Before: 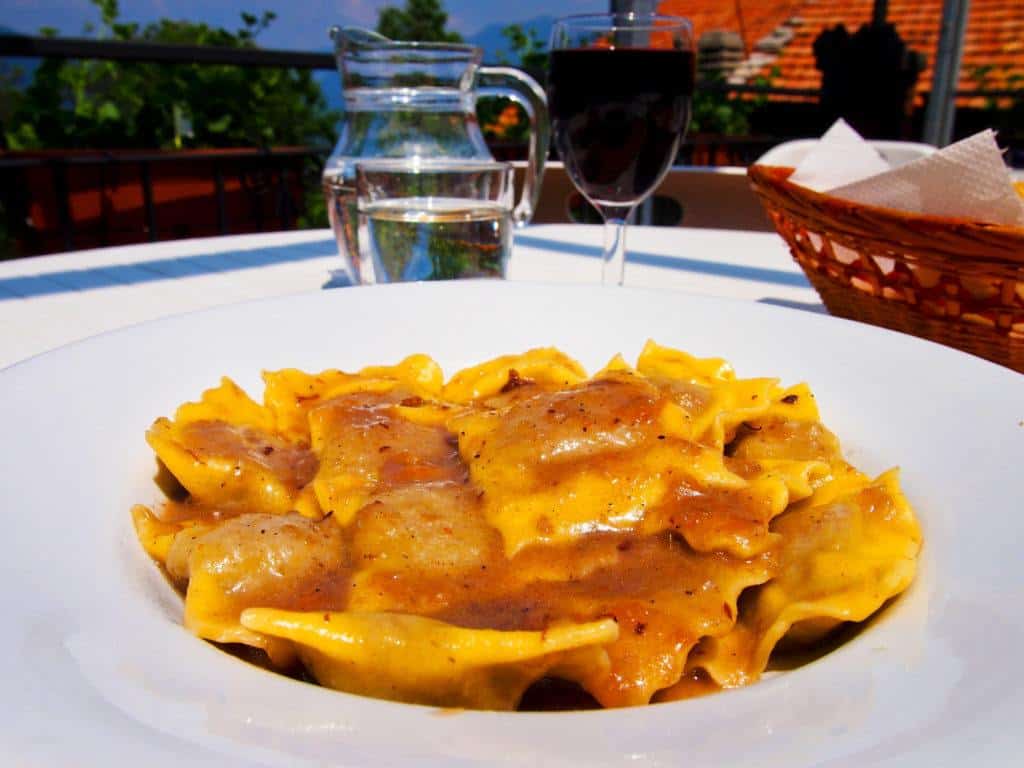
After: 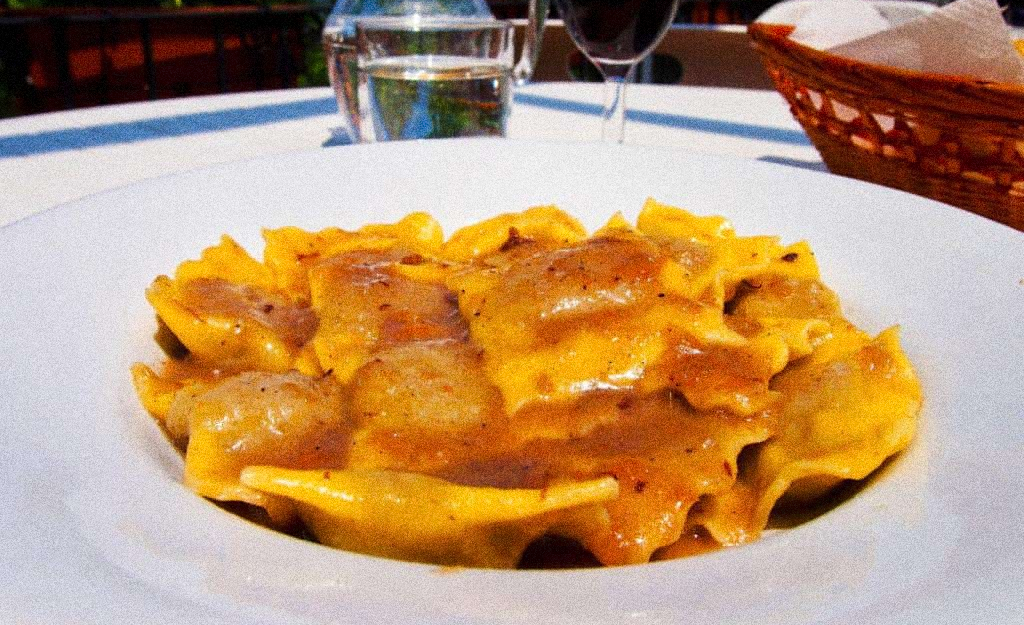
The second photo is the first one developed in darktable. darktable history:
crop and rotate: top 18.507%
grain: coarseness 14.49 ISO, strength 48.04%, mid-tones bias 35%
